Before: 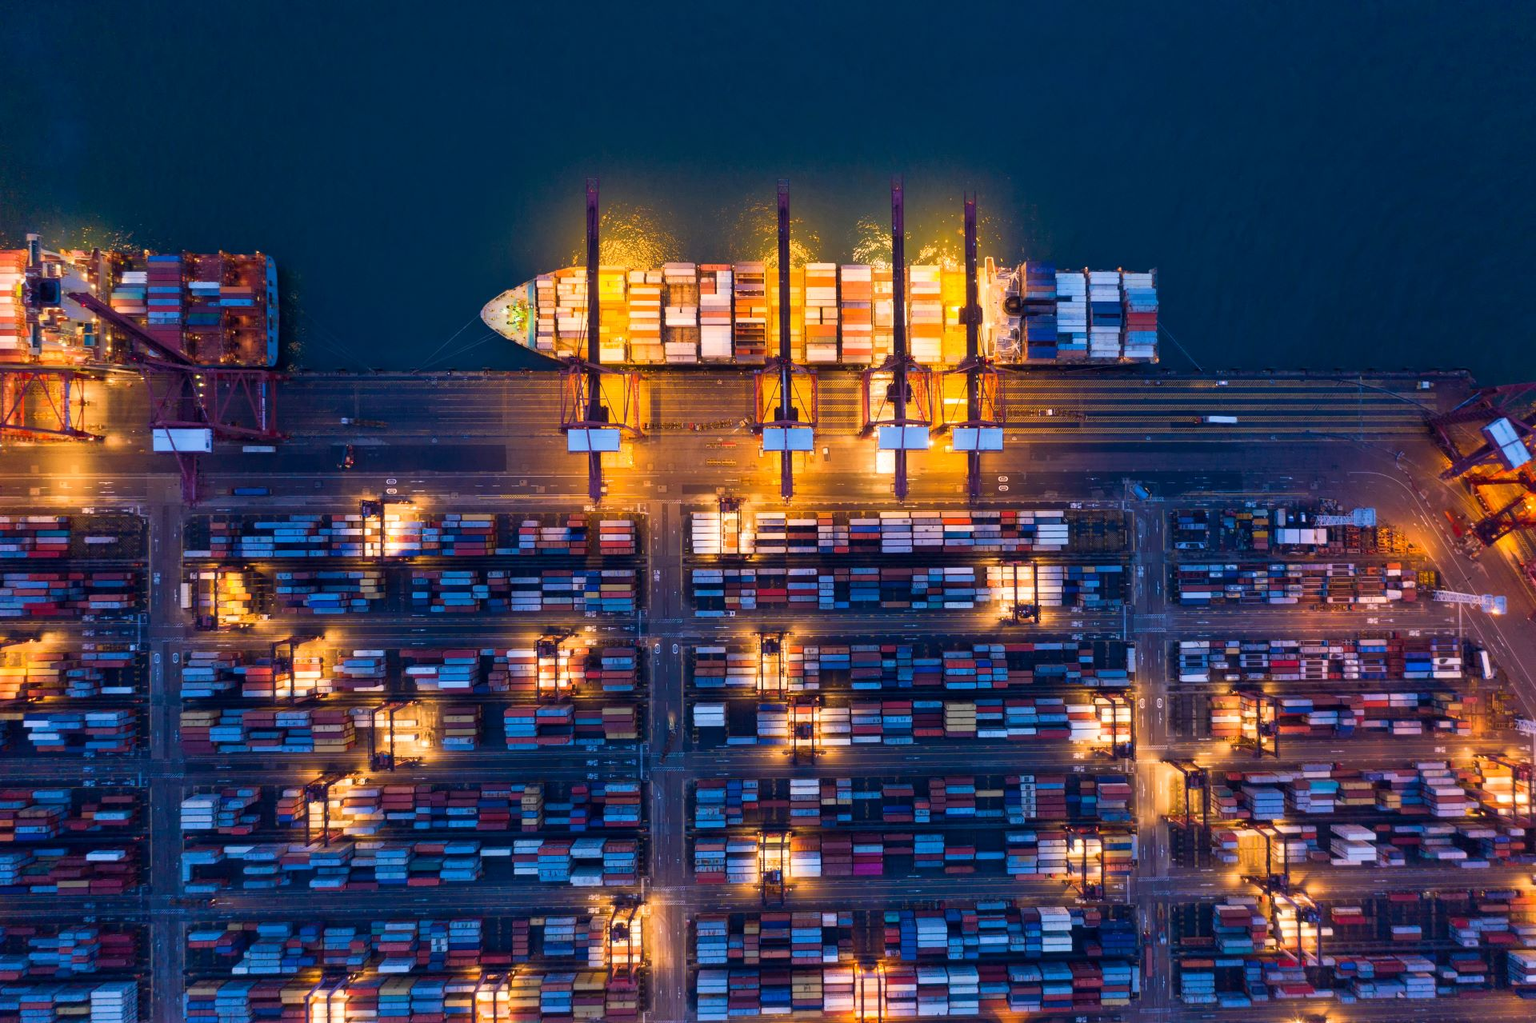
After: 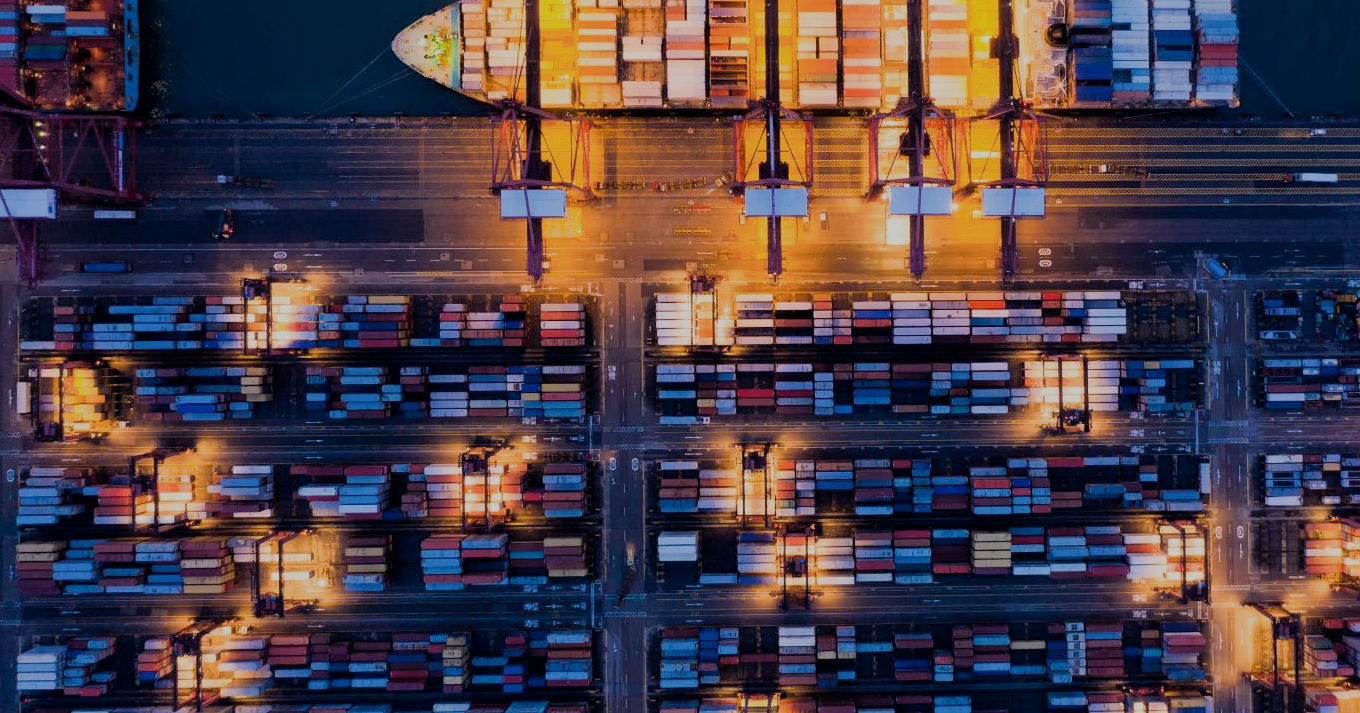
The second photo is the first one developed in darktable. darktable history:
filmic rgb: black relative exposure -6.2 EV, white relative exposure 6.96 EV, hardness 2.27
crop: left 10.912%, top 27.207%, right 18.253%, bottom 16.98%
tone equalizer: mask exposure compensation -0.51 EV
